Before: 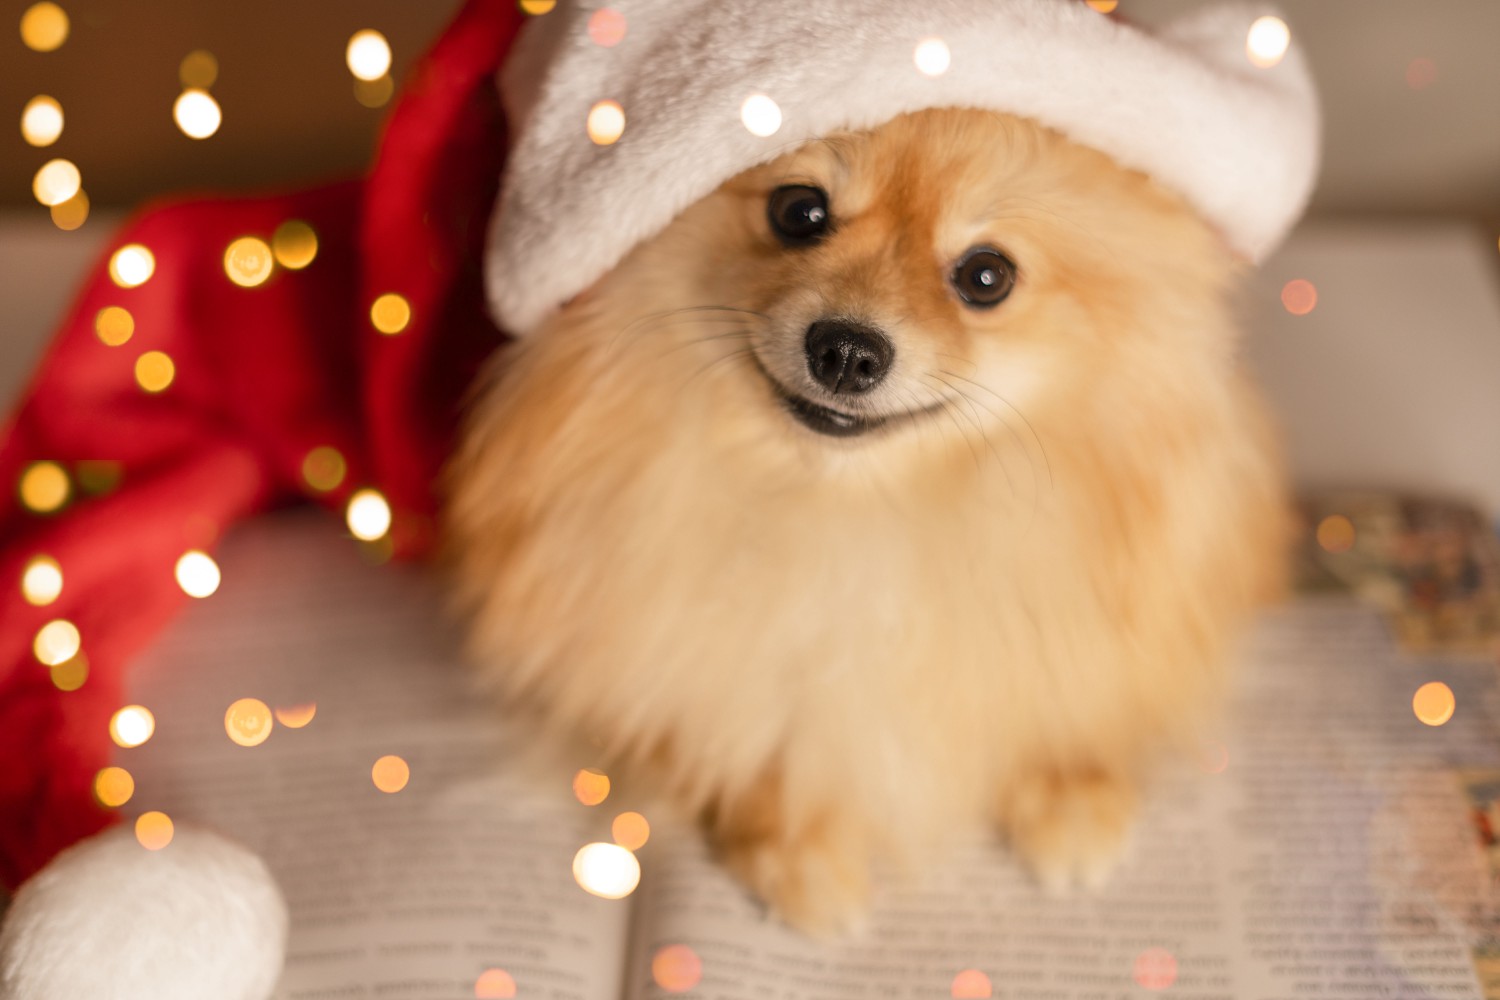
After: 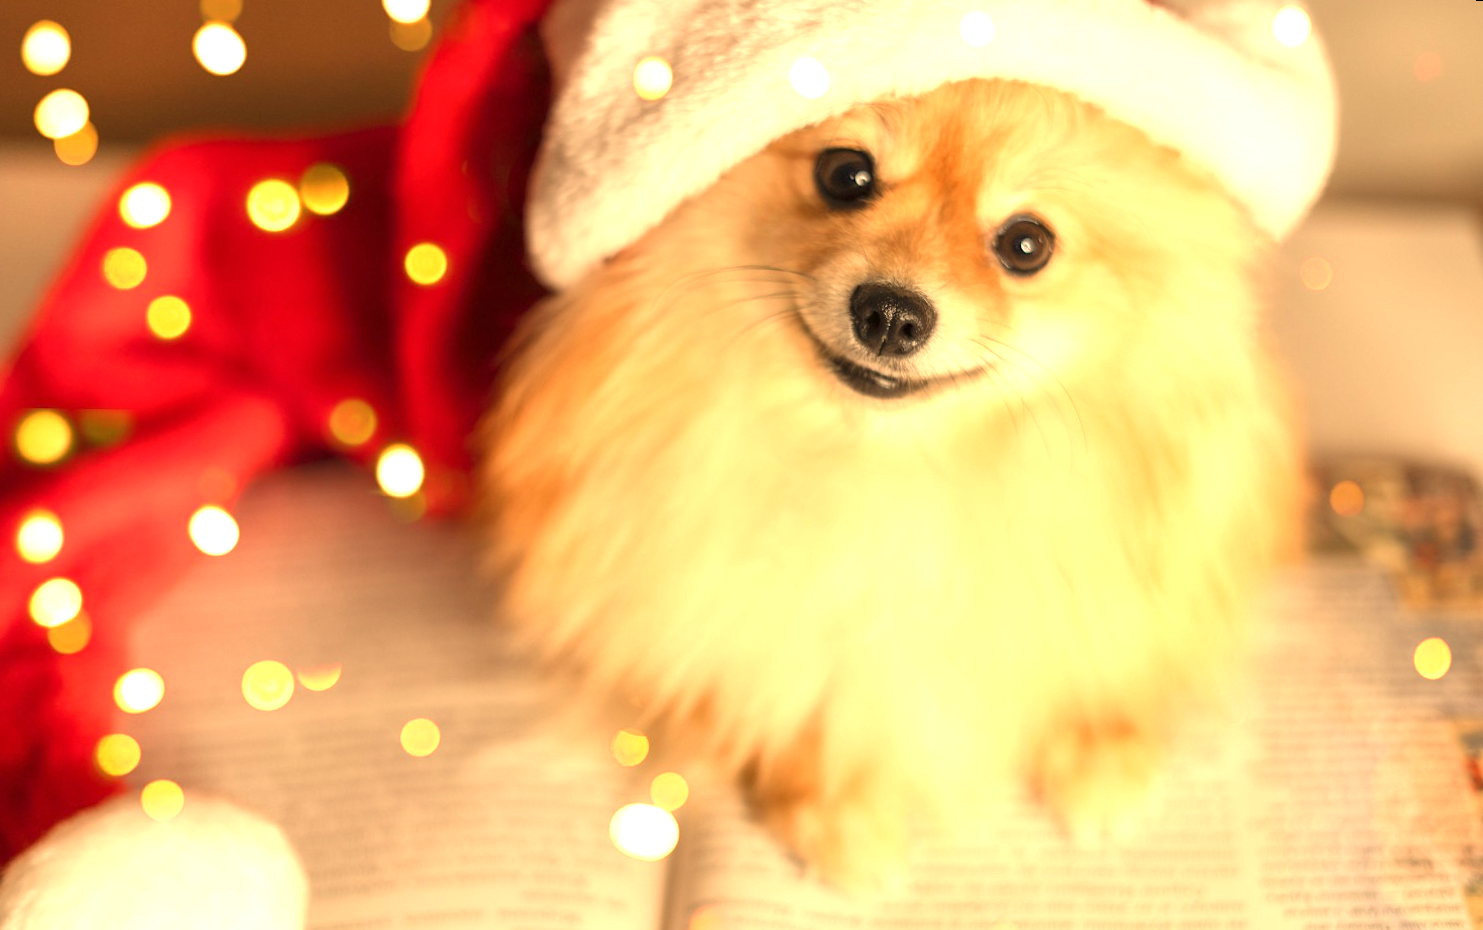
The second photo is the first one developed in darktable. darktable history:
white balance: red 1.08, blue 0.791
rotate and perspective: rotation 0.679°, lens shift (horizontal) 0.136, crop left 0.009, crop right 0.991, crop top 0.078, crop bottom 0.95
exposure: exposure 0.999 EV, compensate highlight preservation false
